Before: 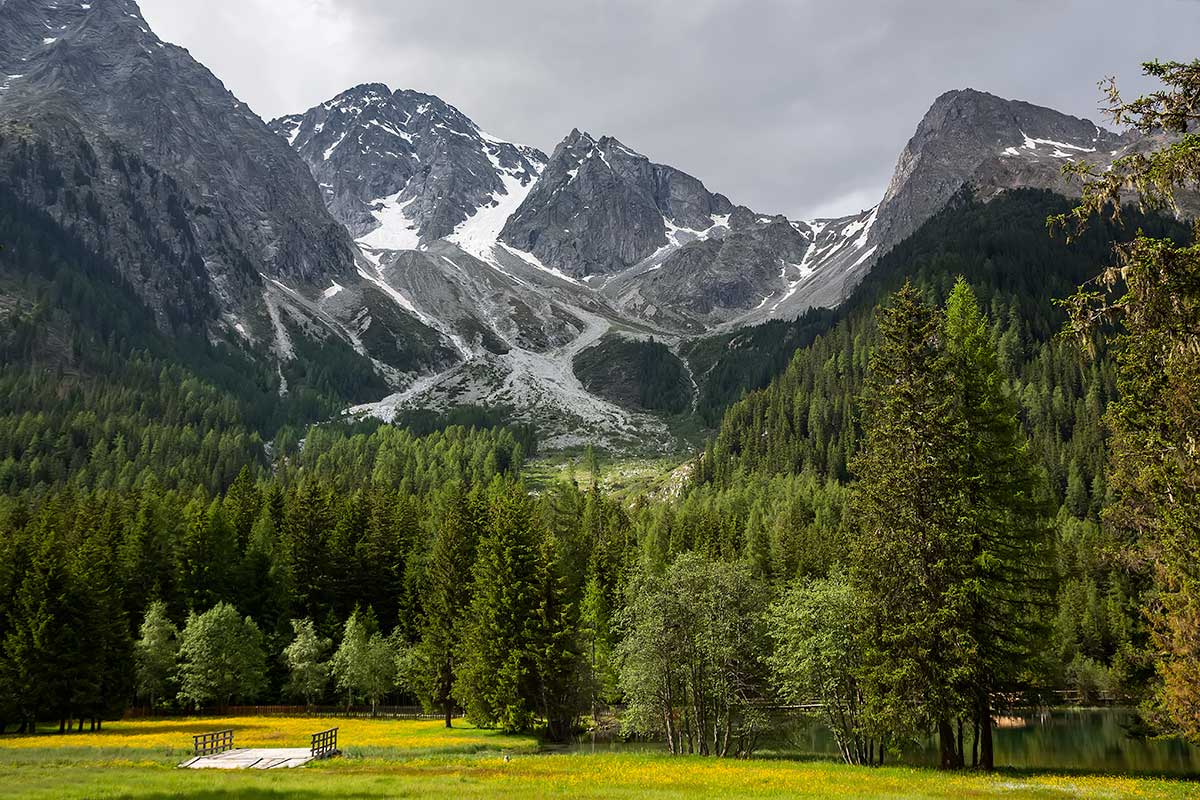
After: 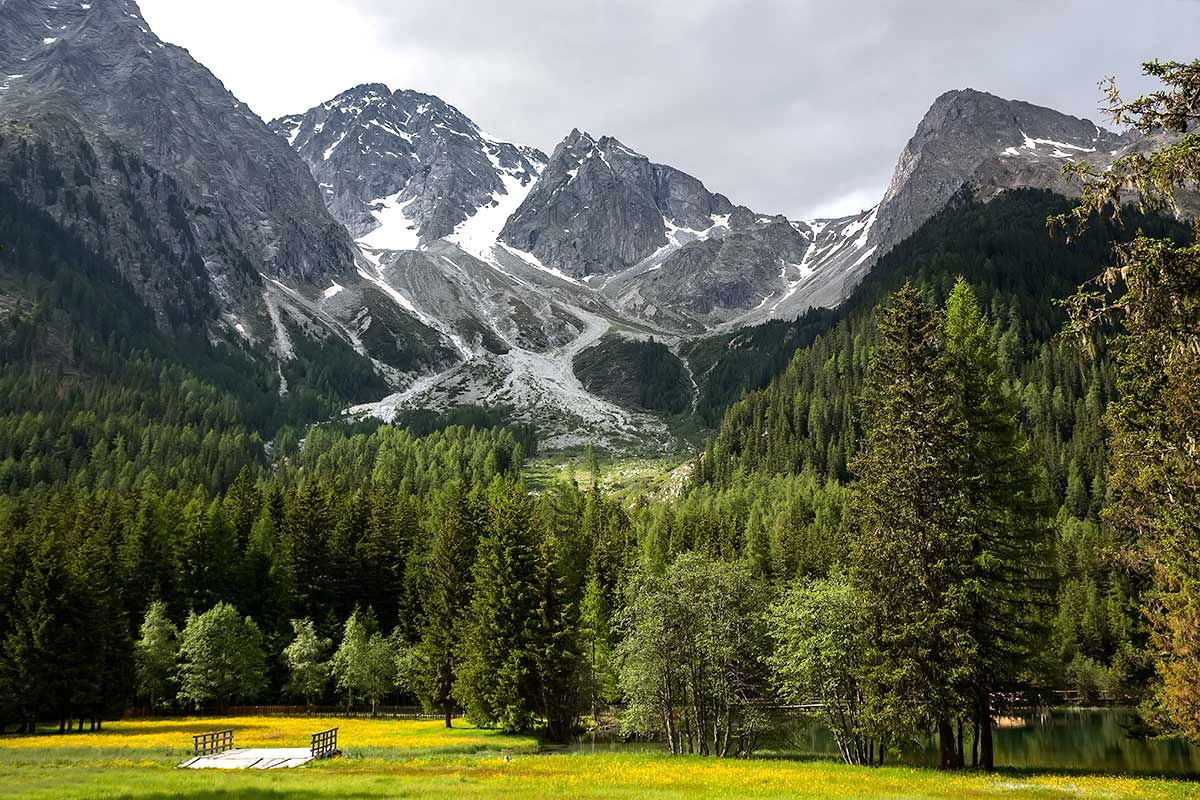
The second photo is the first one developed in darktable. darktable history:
tone equalizer: -8 EV -0.417 EV, -7 EV -0.411 EV, -6 EV -0.354 EV, -5 EV -0.186 EV, -3 EV 0.254 EV, -2 EV 0.316 EV, -1 EV 0.411 EV, +0 EV 0.442 EV, mask exposure compensation -0.487 EV
